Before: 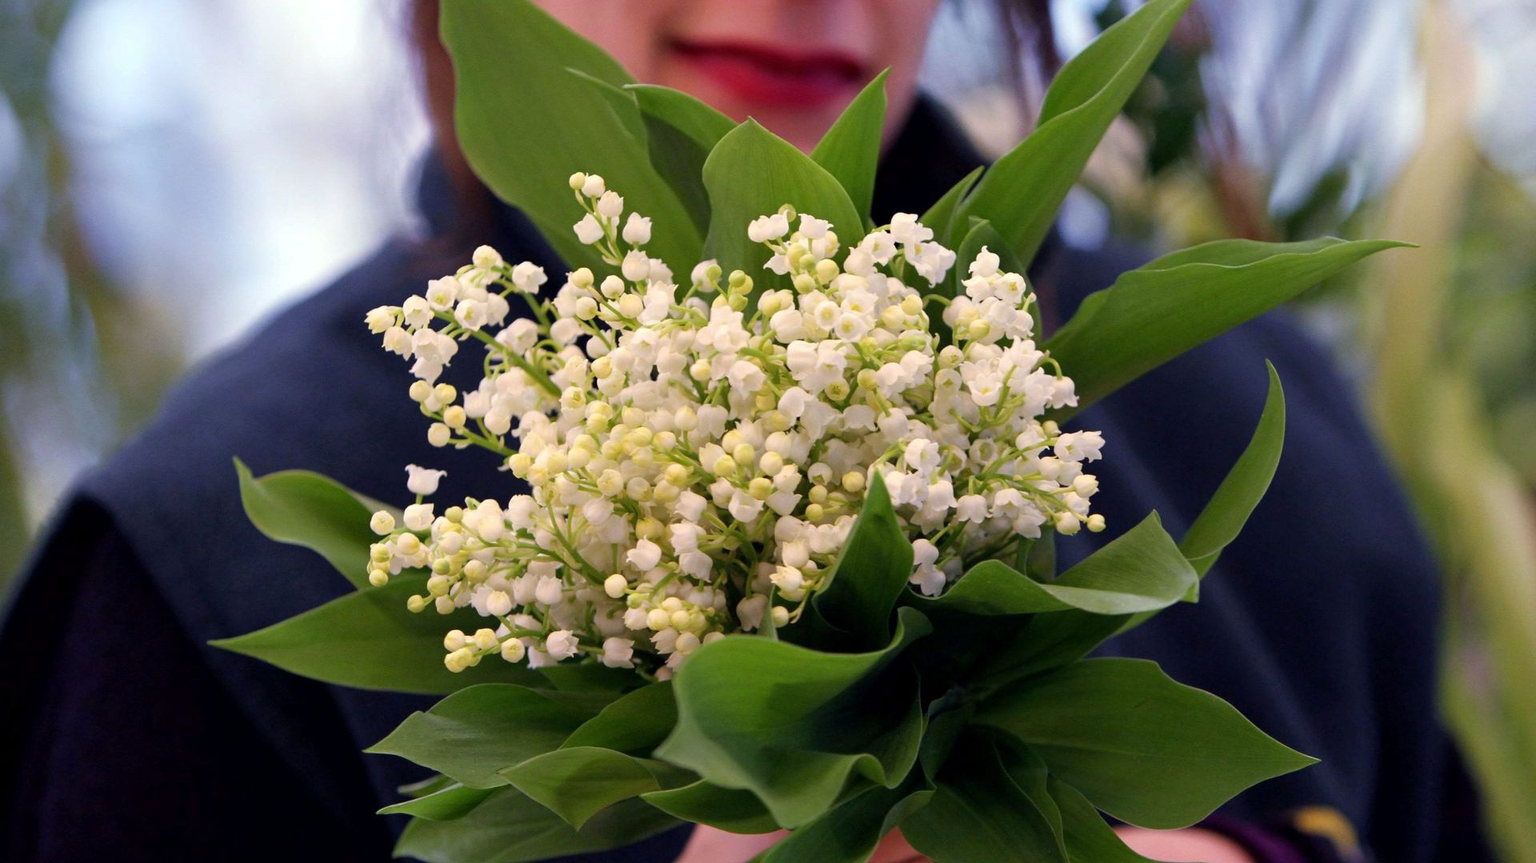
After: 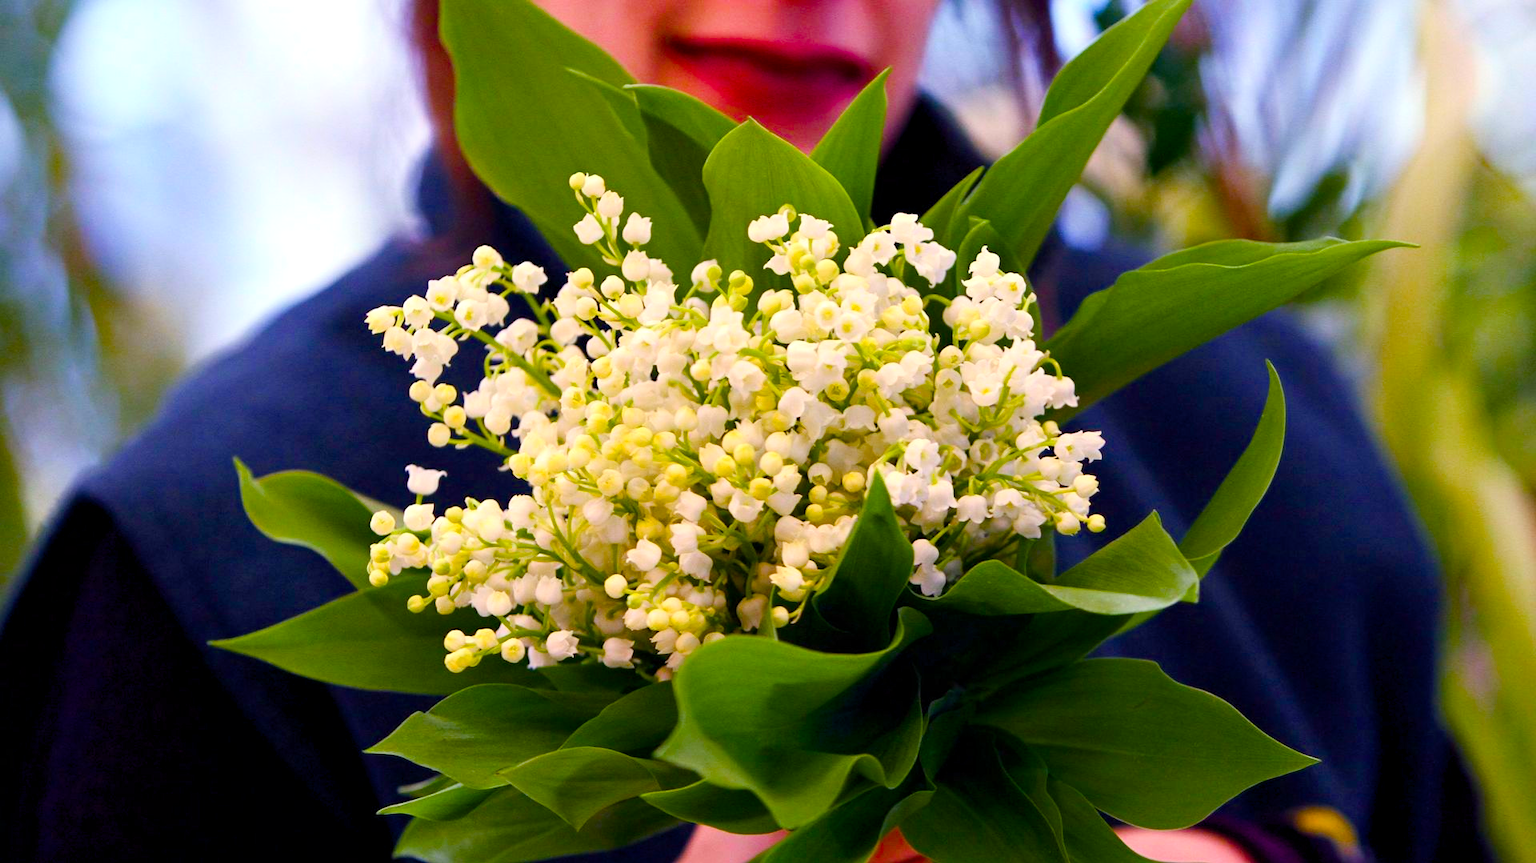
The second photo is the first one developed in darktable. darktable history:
contrast brightness saturation: contrast 0.154, brightness 0.046
exposure: exposure 0.201 EV, compensate highlight preservation false
color balance rgb: linear chroma grading › shadows 10.55%, linear chroma grading › highlights 10.114%, linear chroma grading › global chroma 15.206%, linear chroma grading › mid-tones 14.644%, perceptual saturation grading › global saturation 20%, perceptual saturation grading › highlights -13.946%, perceptual saturation grading › shadows 49.754%
